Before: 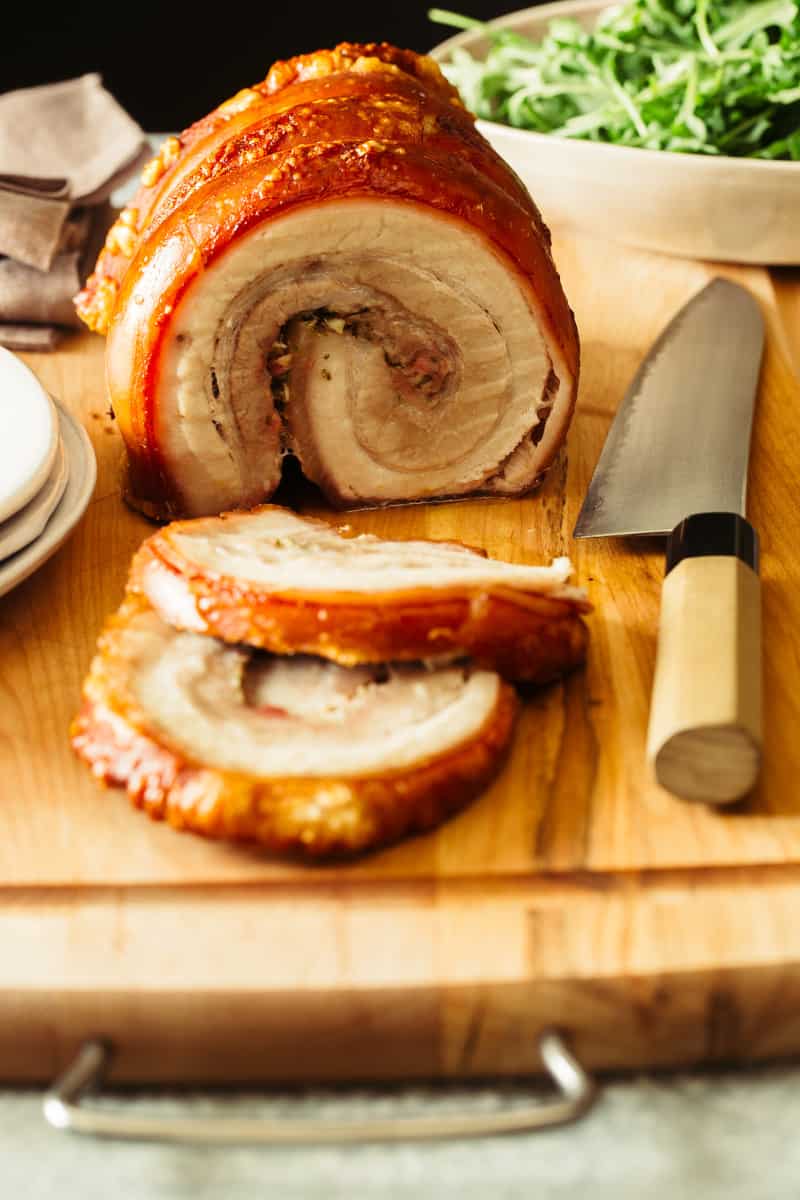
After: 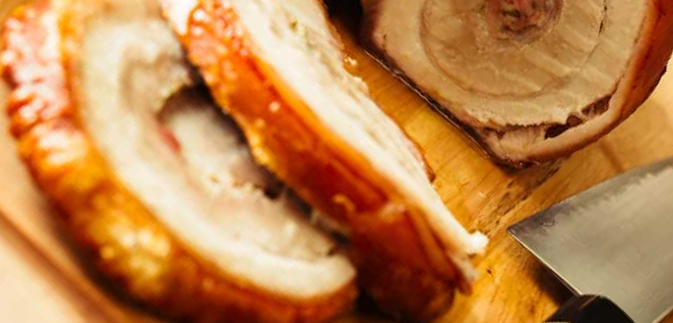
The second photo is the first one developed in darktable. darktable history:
crop and rotate: angle -45.08°, top 16.823%, right 0.85%, bottom 11.657%
